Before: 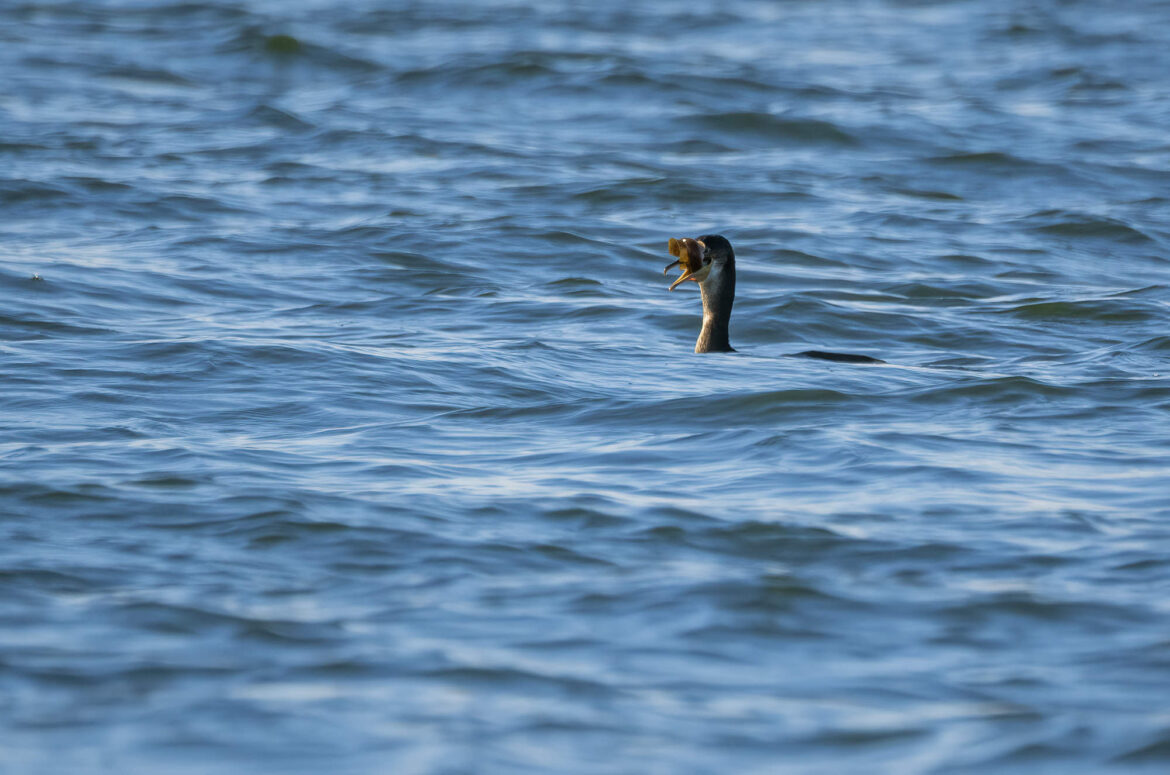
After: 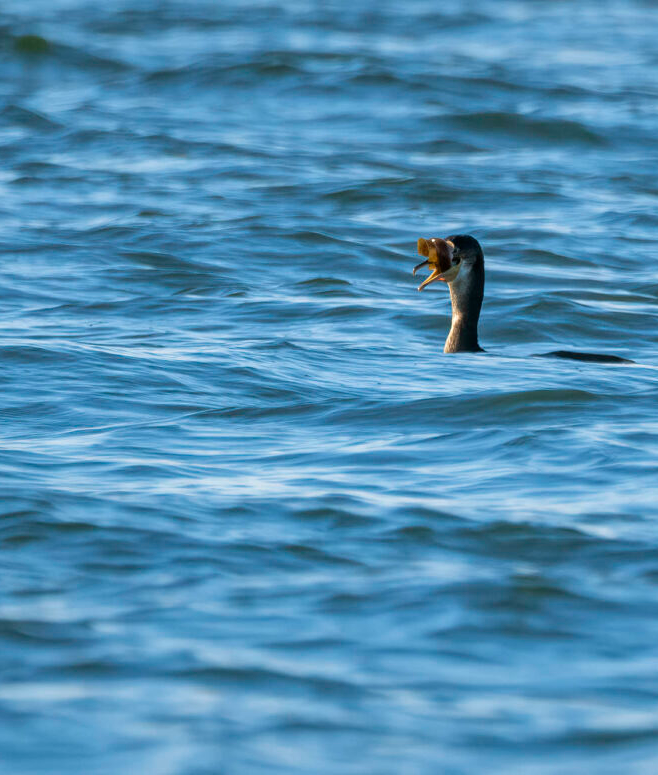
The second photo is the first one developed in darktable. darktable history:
crop: left 21.496%, right 22.254%
white balance: red 0.986, blue 1.01
shadows and highlights: shadows 12, white point adjustment 1.2, soften with gaussian
exposure: exposure 0.131 EV, compensate highlight preservation false
